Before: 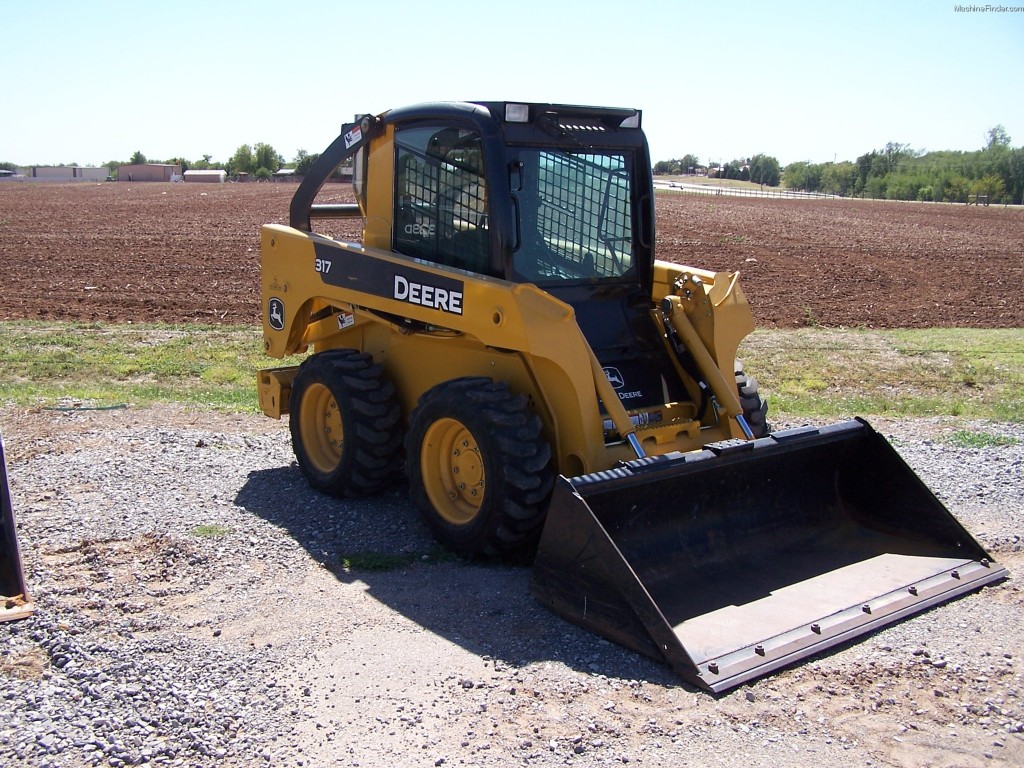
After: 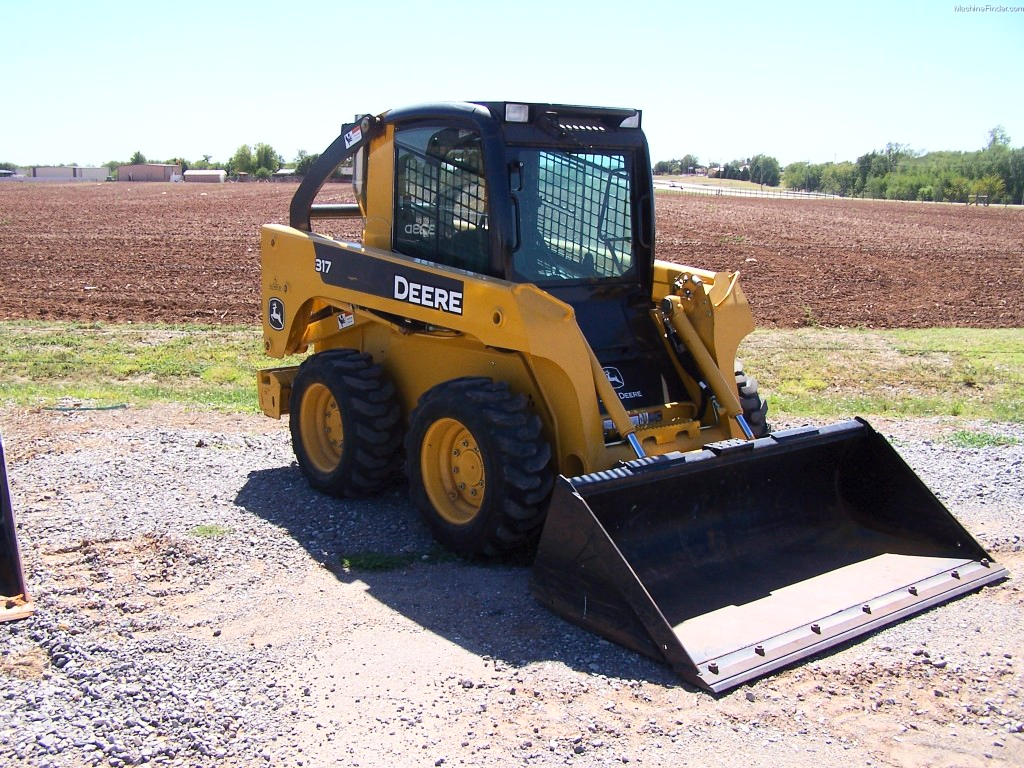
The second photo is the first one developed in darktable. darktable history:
contrast brightness saturation: contrast 0.197, brightness 0.161, saturation 0.216
